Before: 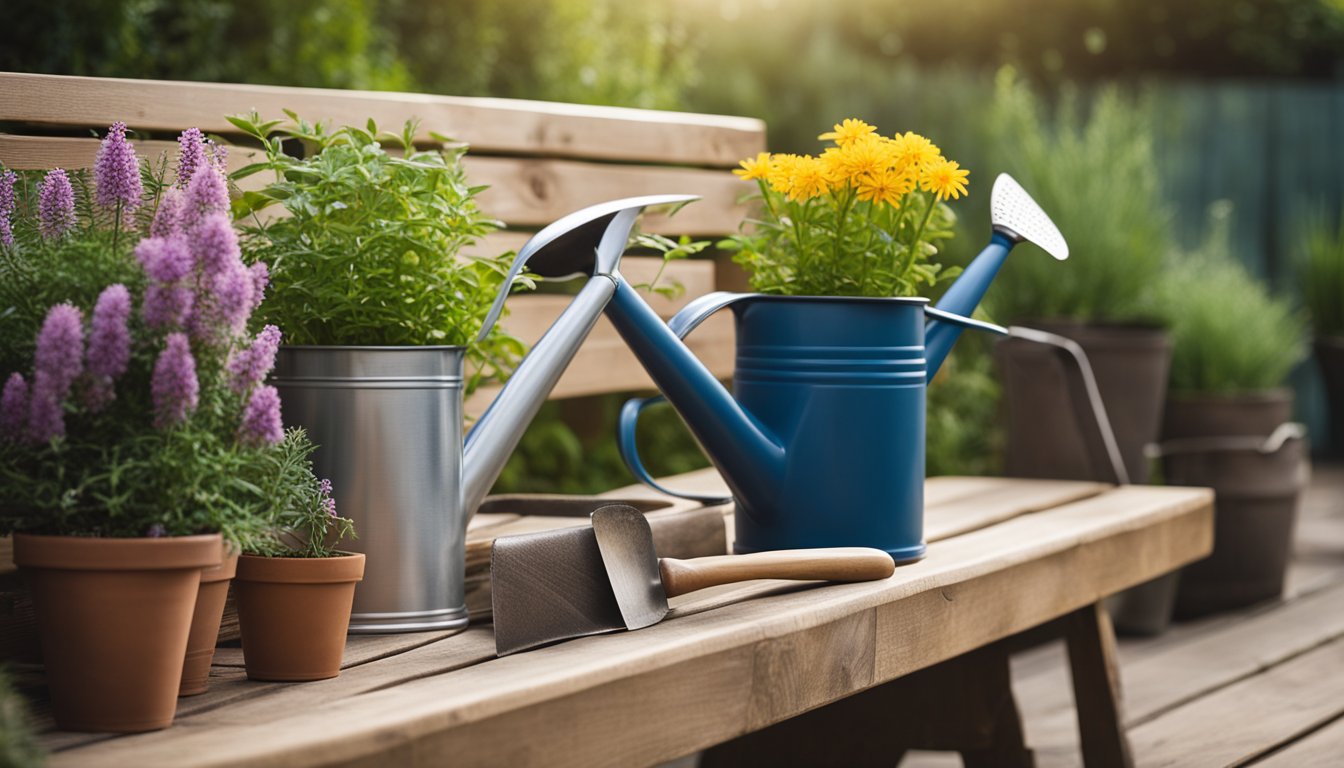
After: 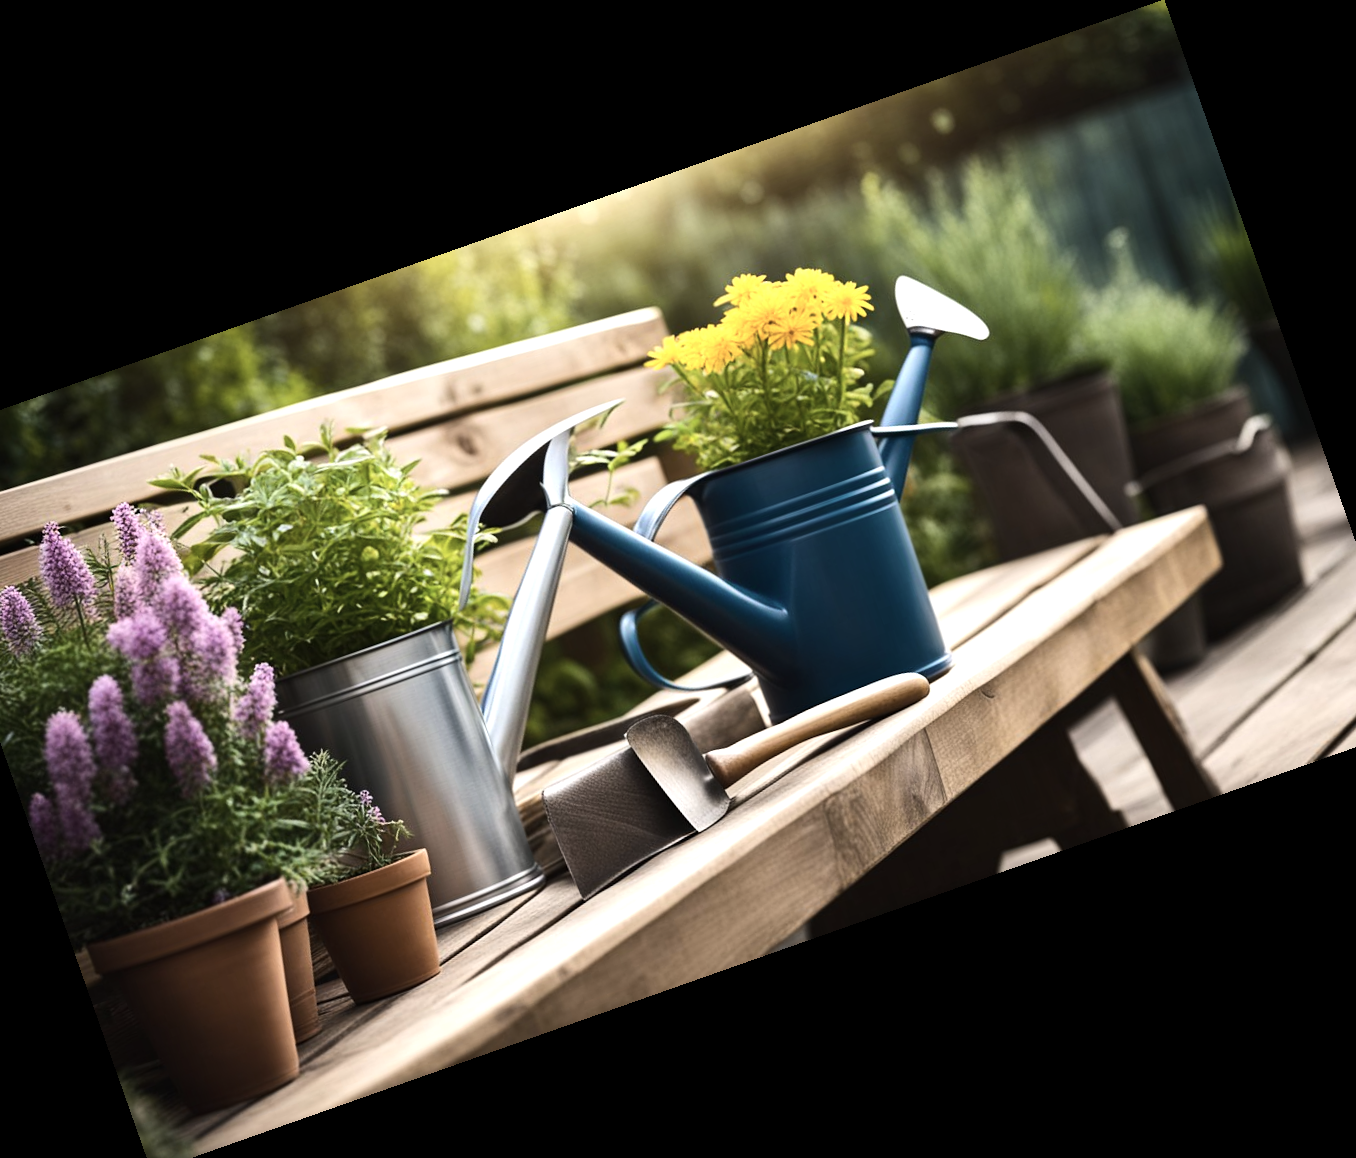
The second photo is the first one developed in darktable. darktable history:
color balance rgb: perceptual saturation grading › global saturation 20%, global vibrance 20%
crop and rotate: angle 19.43°, left 6.812%, right 4.125%, bottom 1.087%
tone equalizer: -8 EV -0.75 EV, -7 EV -0.7 EV, -6 EV -0.6 EV, -5 EV -0.4 EV, -3 EV 0.4 EV, -2 EV 0.6 EV, -1 EV 0.7 EV, +0 EV 0.75 EV, edges refinement/feathering 500, mask exposure compensation -1.57 EV, preserve details no
contrast brightness saturation: contrast 0.1, saturation -0.36
